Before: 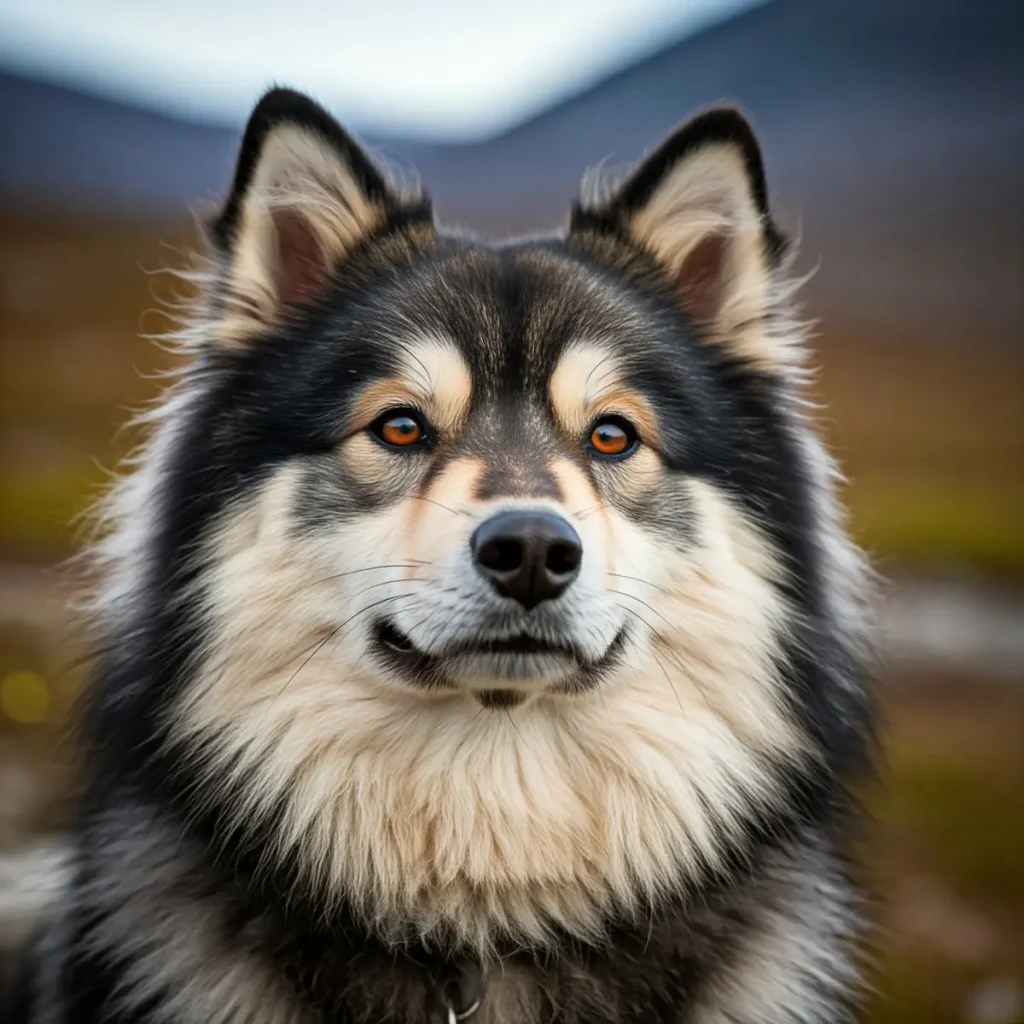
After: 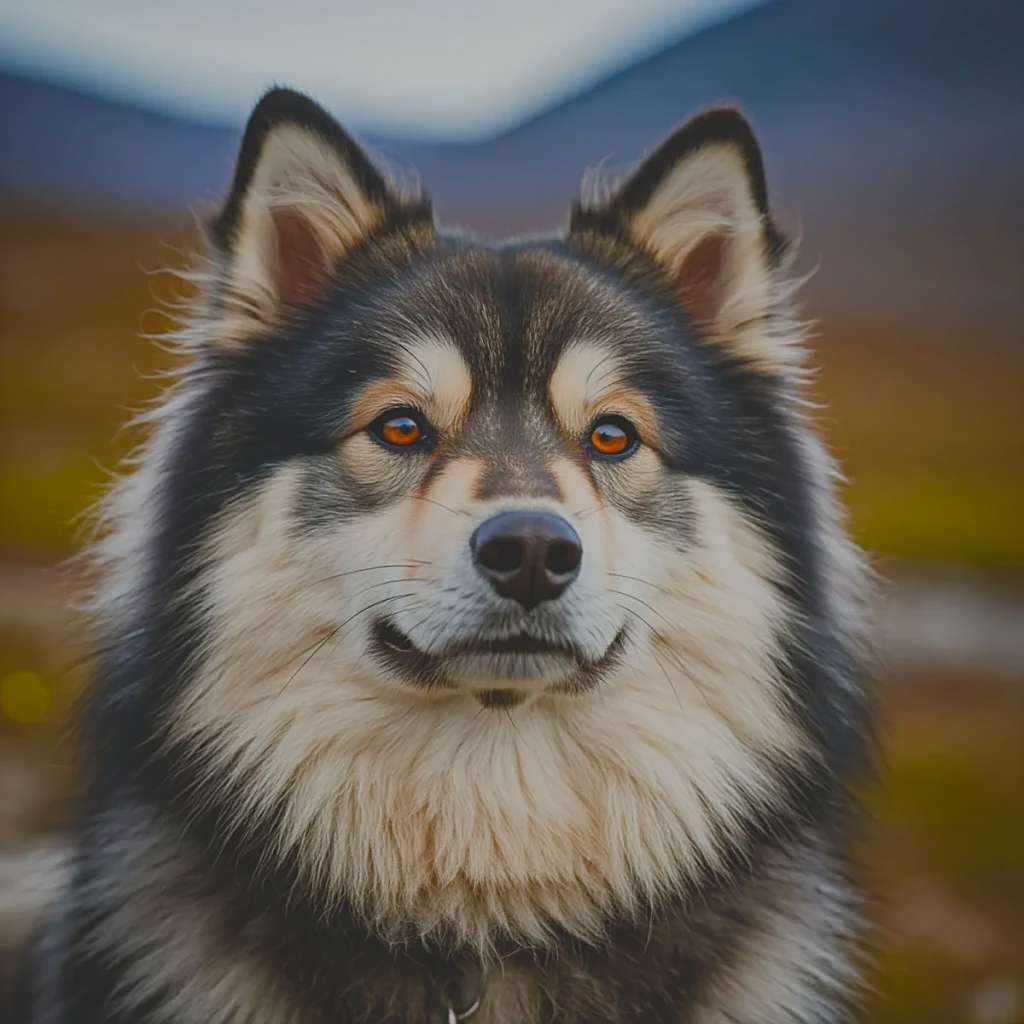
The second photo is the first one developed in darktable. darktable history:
color balance rgb: perceptual saturation grading › global saturation 20%, perceptual saturation grading › highlights -49.508%, perceptual saturation grading › shadows 24.793%, global vibrance 24.086%, contrast -25.211%
sharpen: amount 0.499
exposure: black level correction -0.015, exposure -0.522 EV, compensate highlight preservation false
